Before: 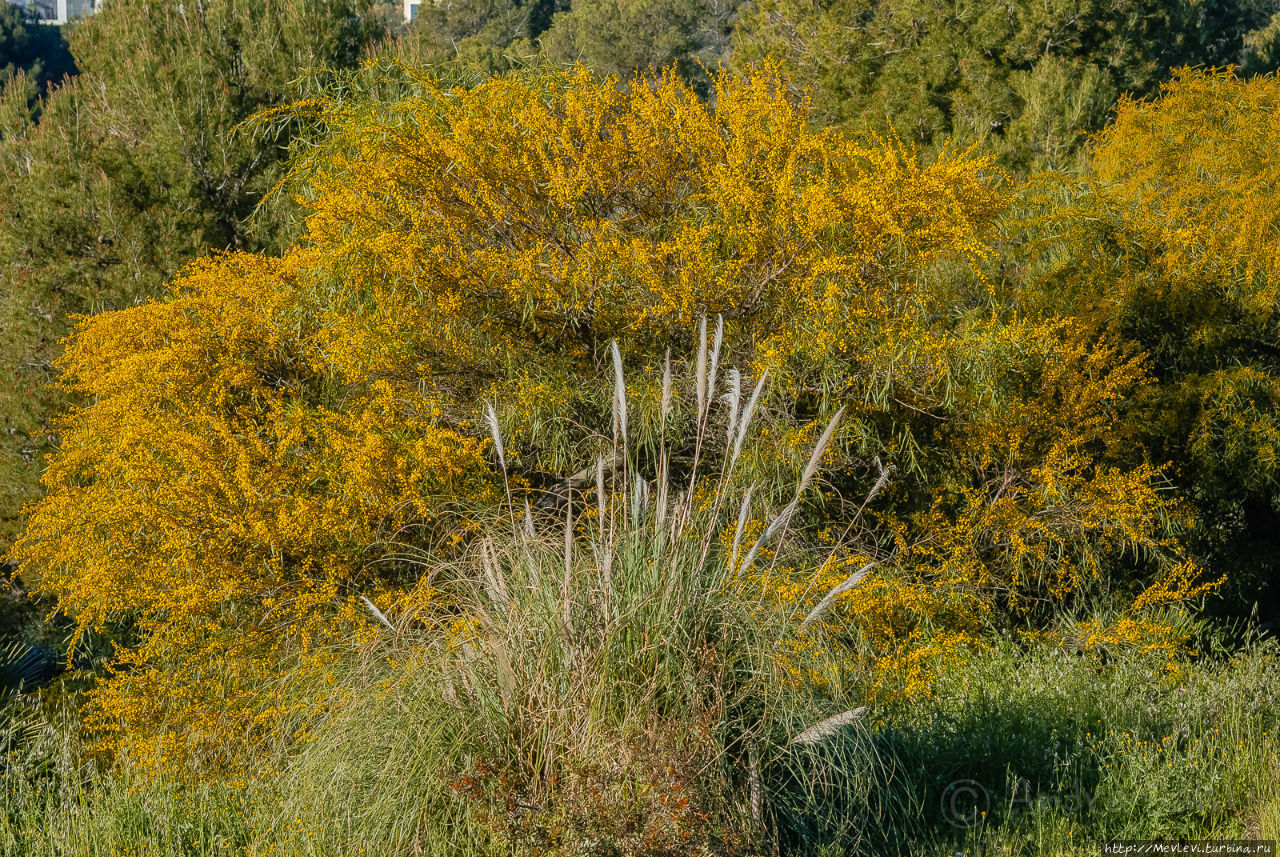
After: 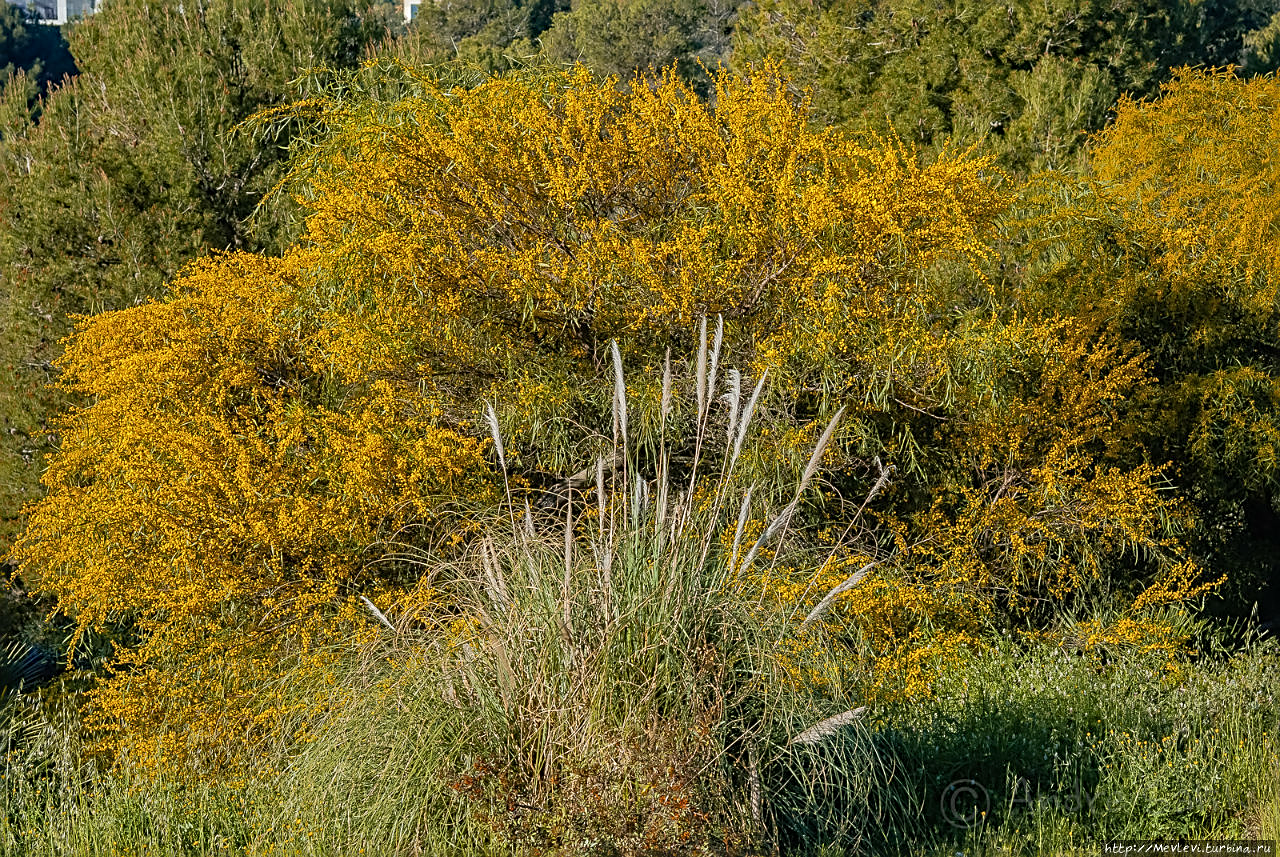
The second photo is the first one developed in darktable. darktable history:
sharpen: radius 2.767
haze removal: compatibility mode true, adaptive false
